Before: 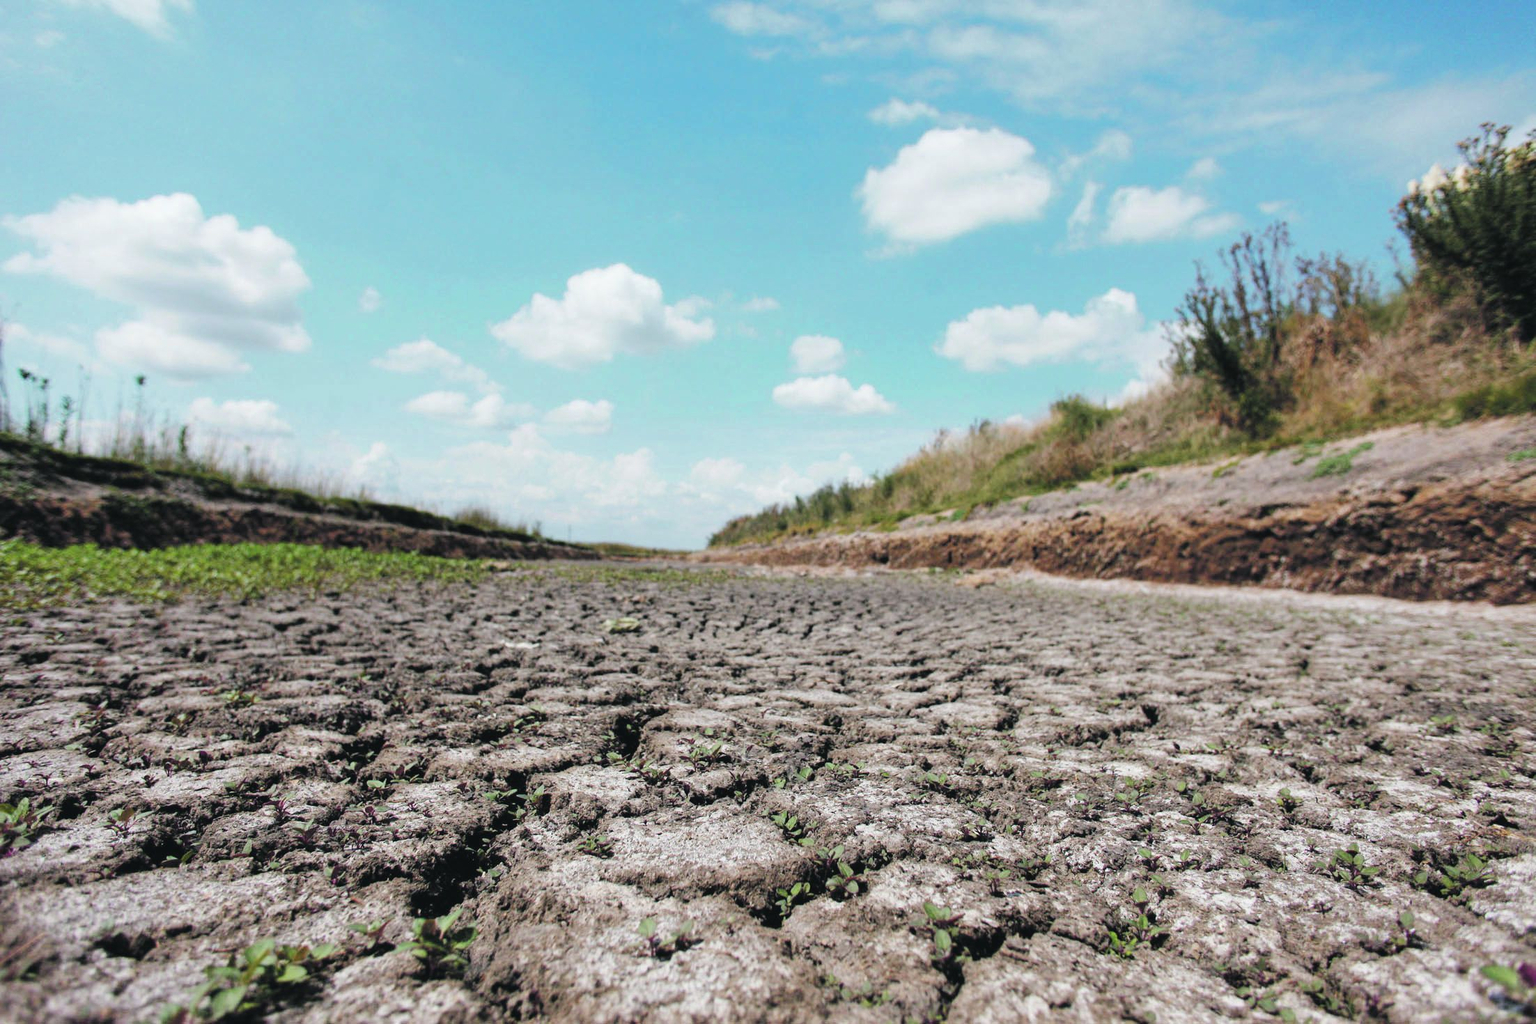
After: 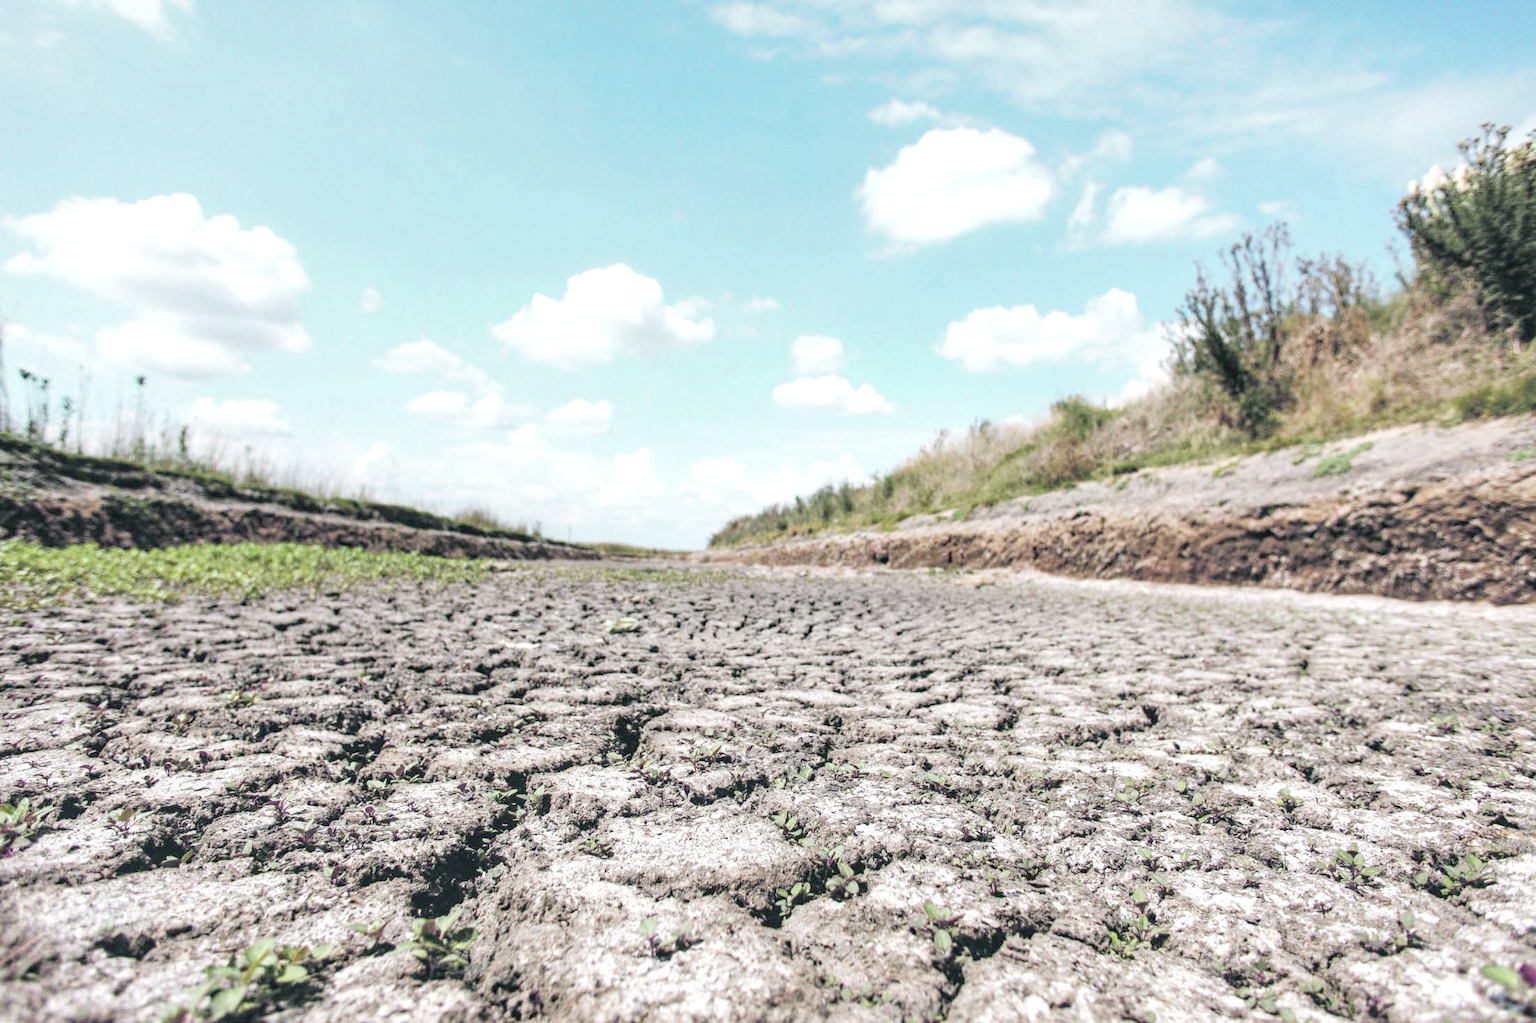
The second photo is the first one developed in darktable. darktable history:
local contrast: highlights 60%, shadows 60%, detail 160%
haze removal: compatibility mode true, adaptive false
